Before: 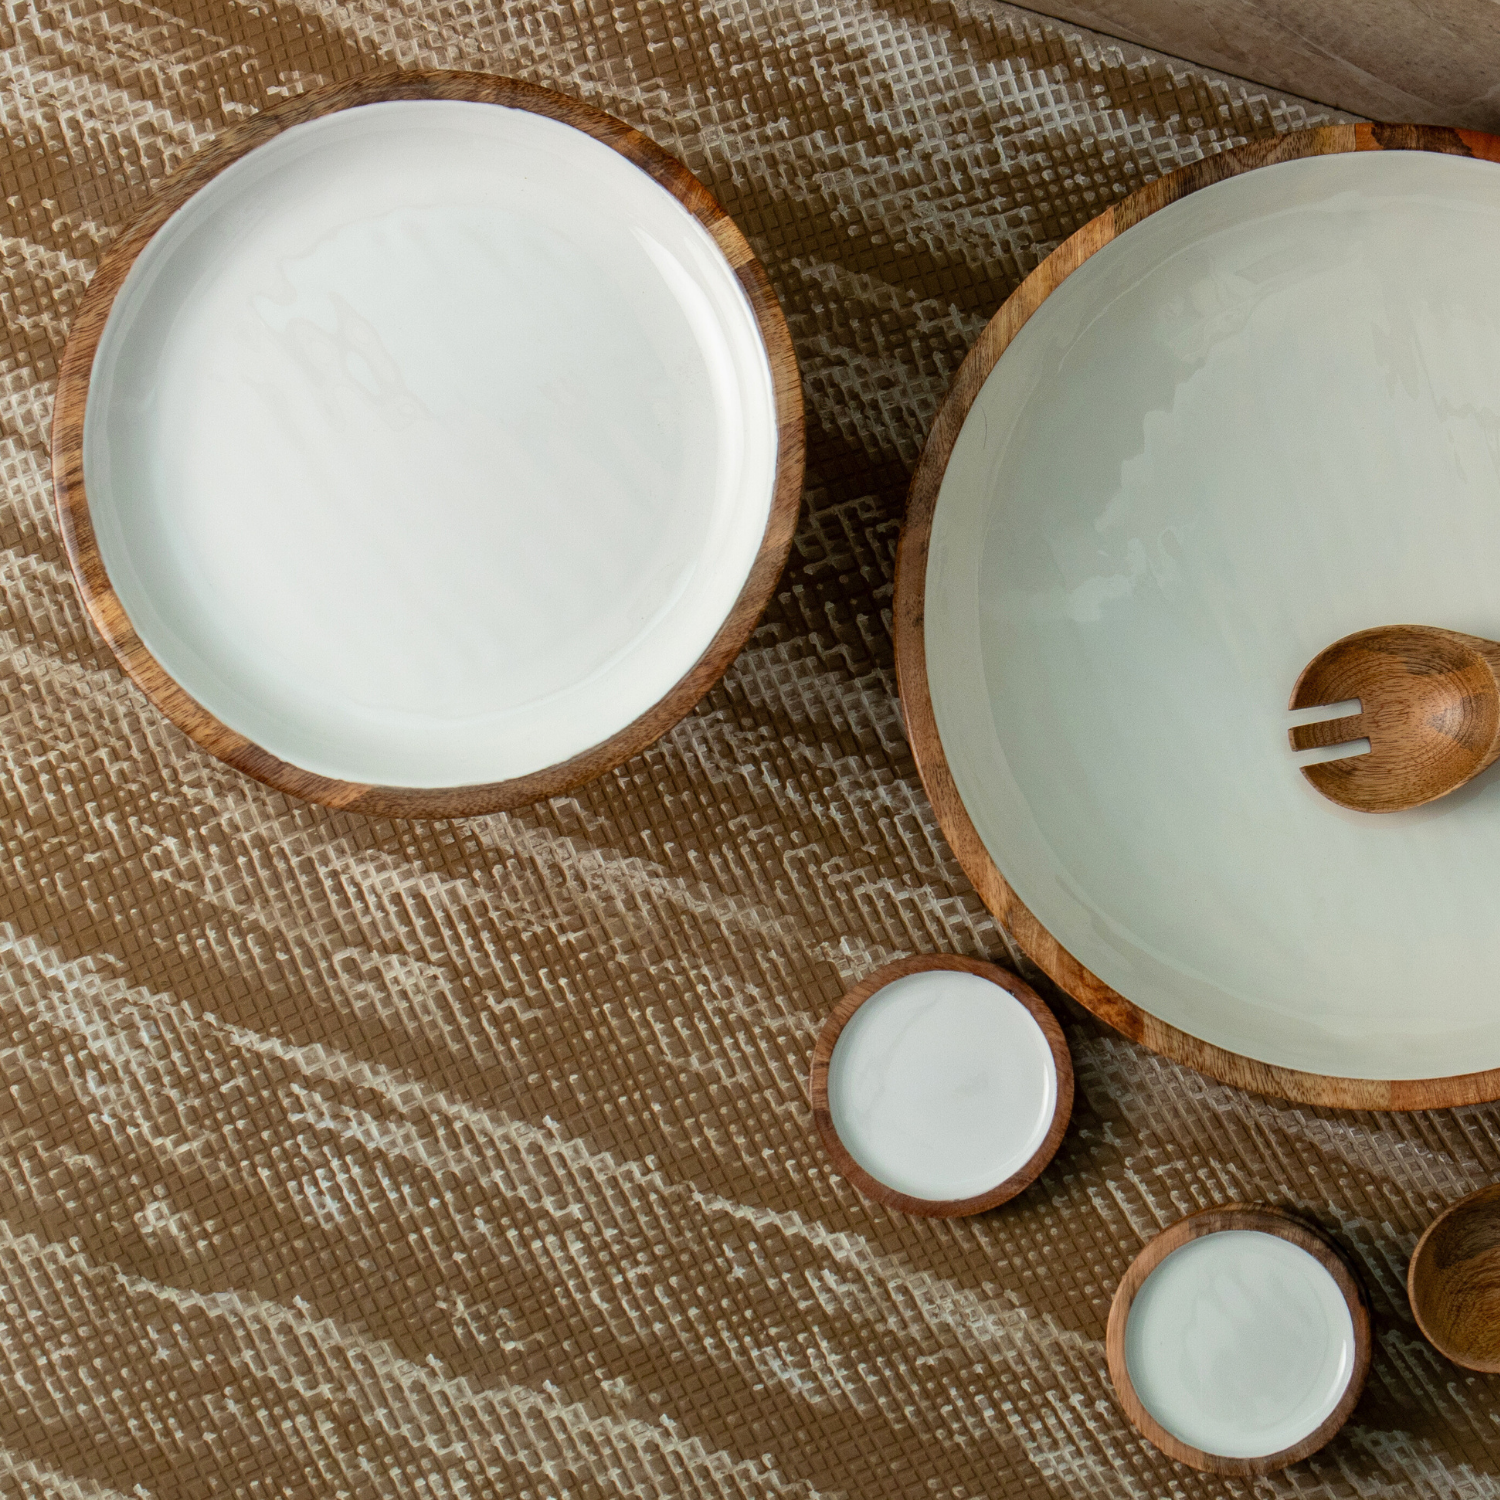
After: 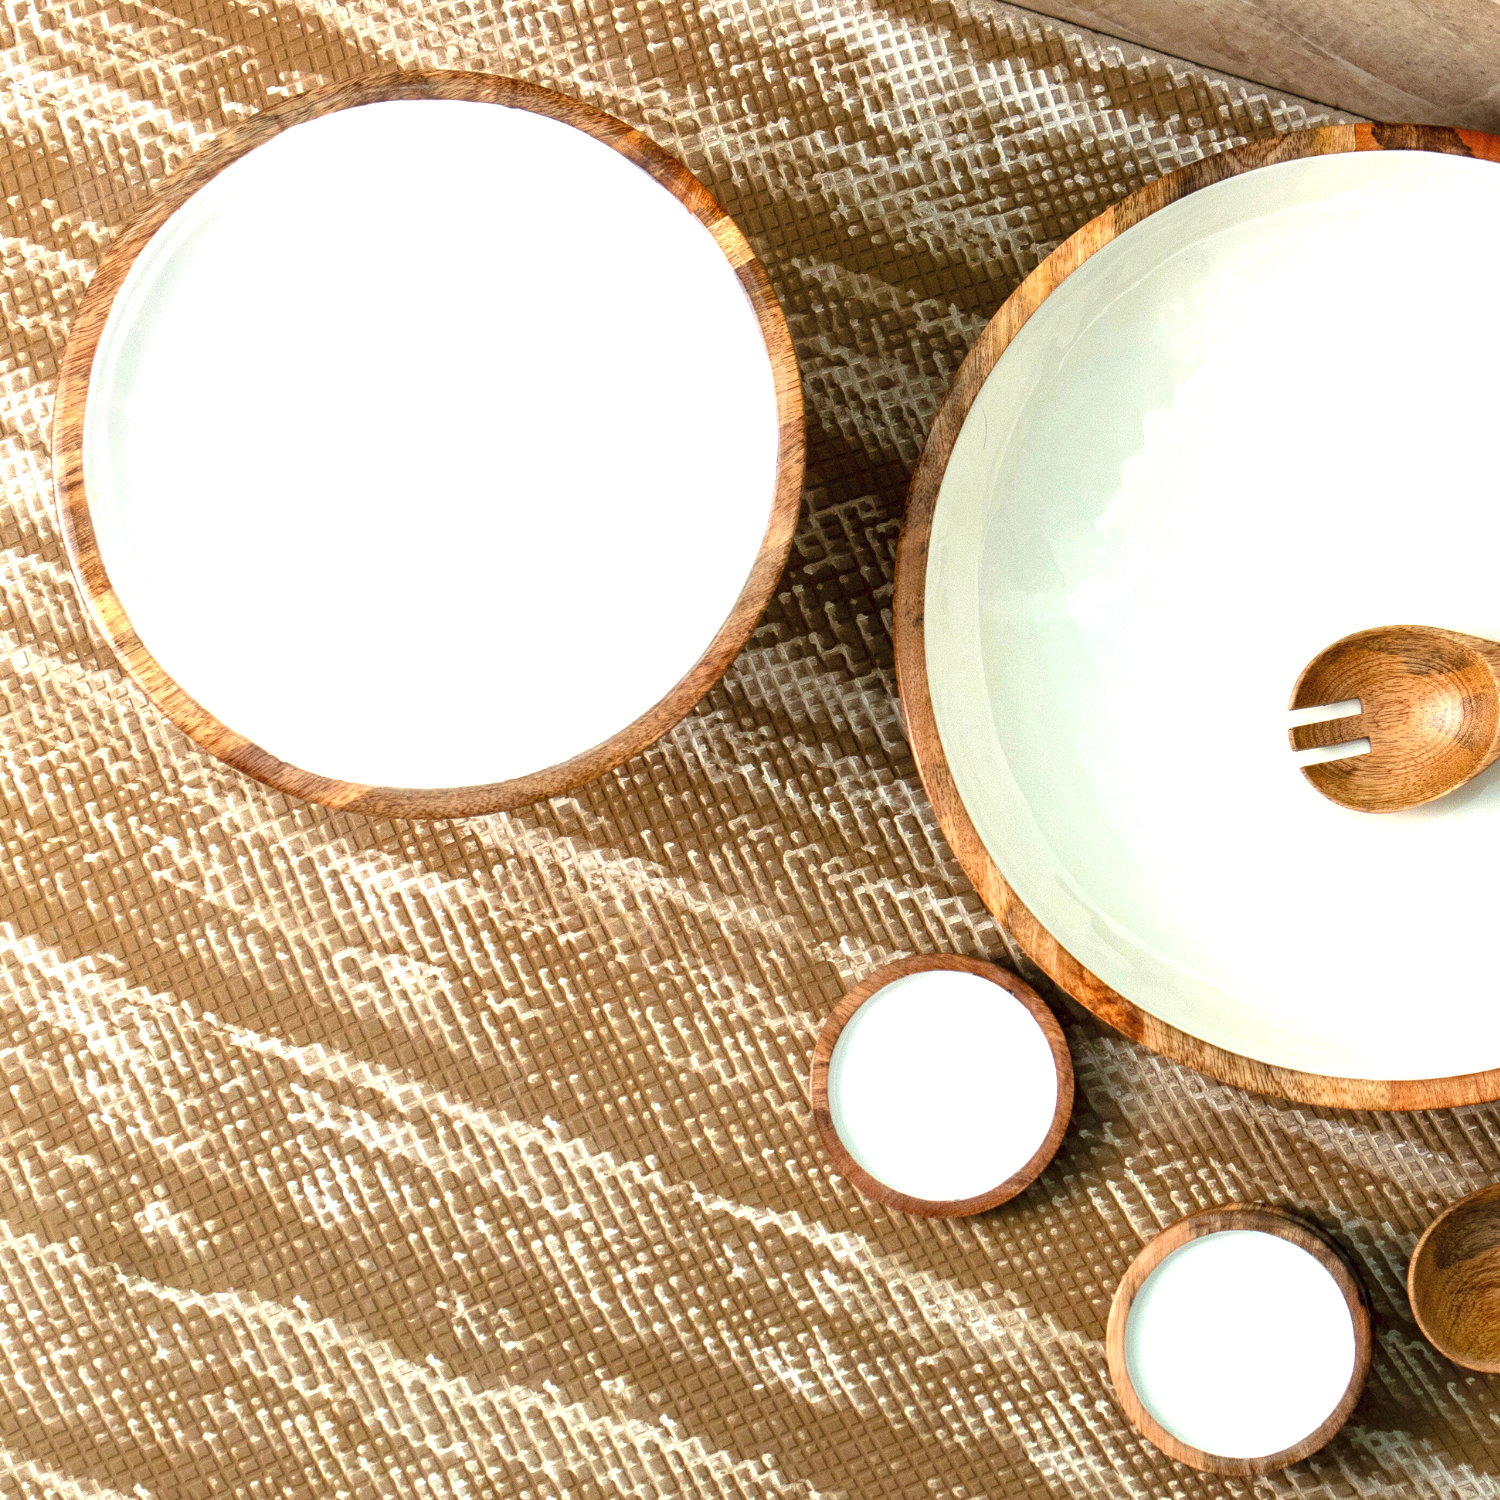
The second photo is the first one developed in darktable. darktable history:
tone equalizer: on, module defaults
exposure: black level correction 0, exposure 1.45 EV, compensate exposure bias true, compensate highlight preservation false
